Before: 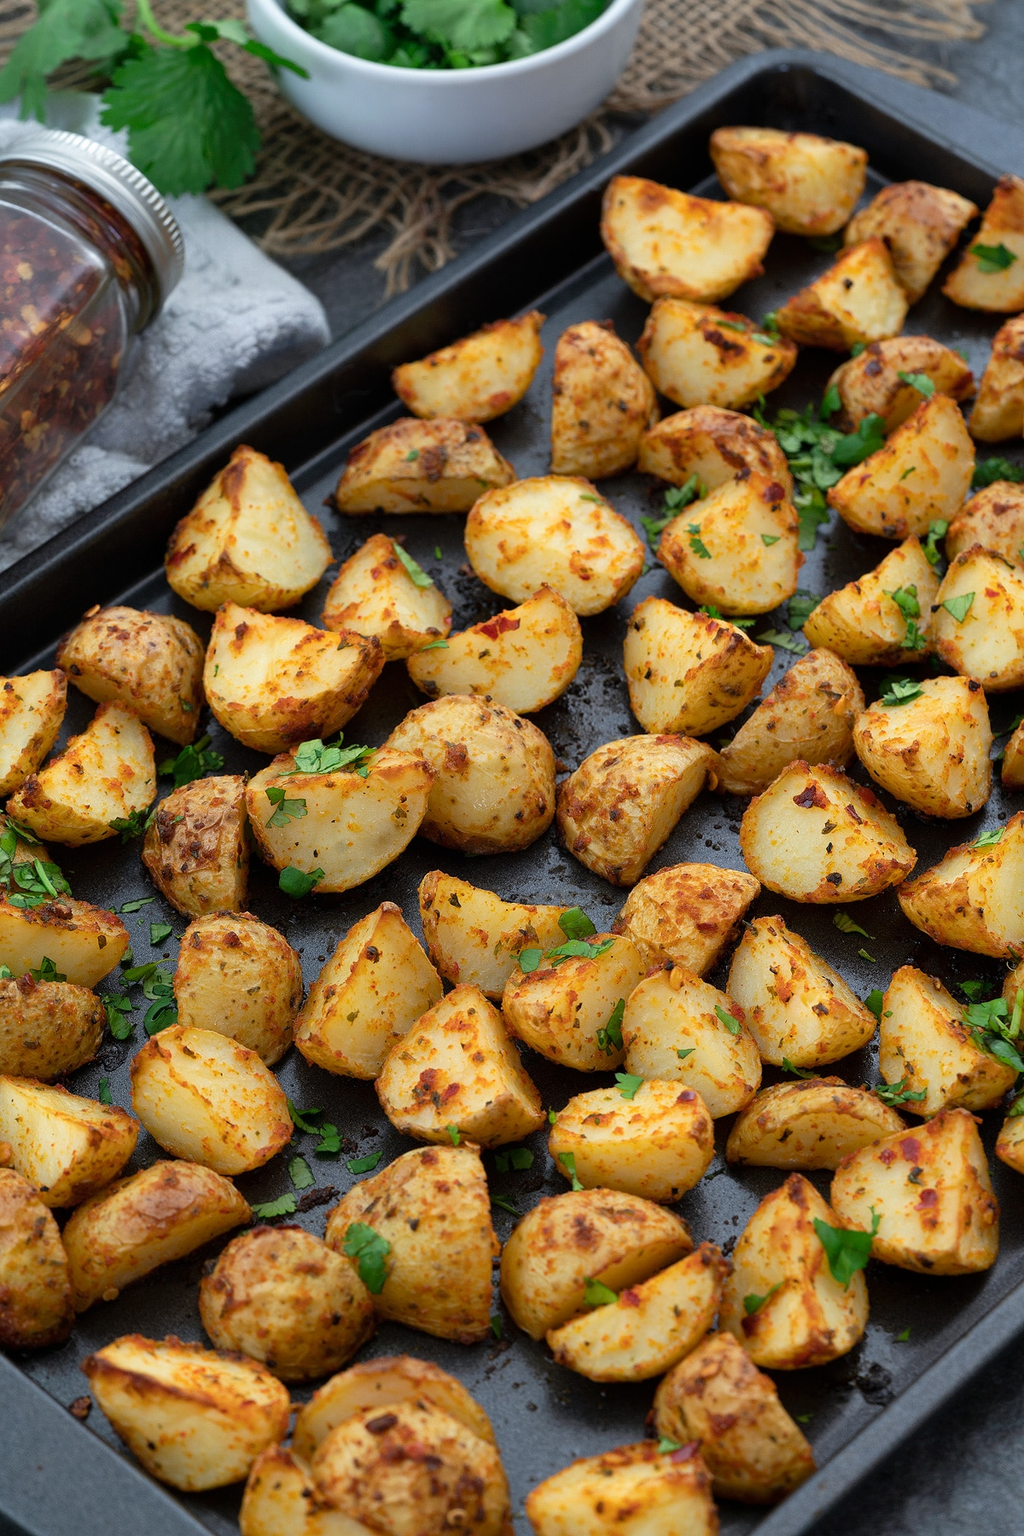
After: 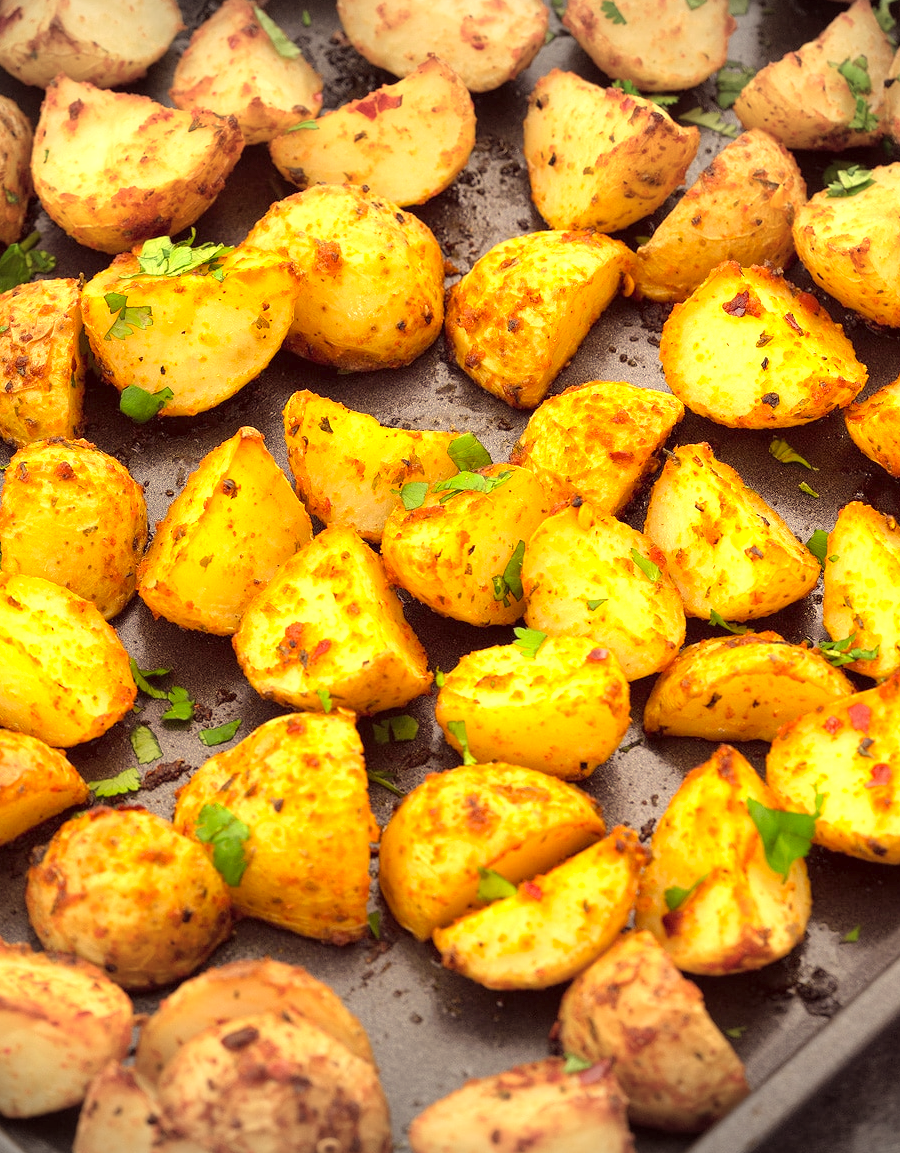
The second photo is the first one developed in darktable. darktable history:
color correction: highlights a* 10.13, highlights b* 38.54, shadows a* 14.75, shadows b* 3.65
crop and rotate: left 17.298%, top 35.014%, right 7.699%, bottom 0.881%
contrast brightness saturation: brightness 0.154
vignetting: fall-off start 98.09%, fall-off radius 100.72%, width/height ratio 1.427
exposure: black level correction 0, exposure 1.099 EV, compensate highlight preservation false
